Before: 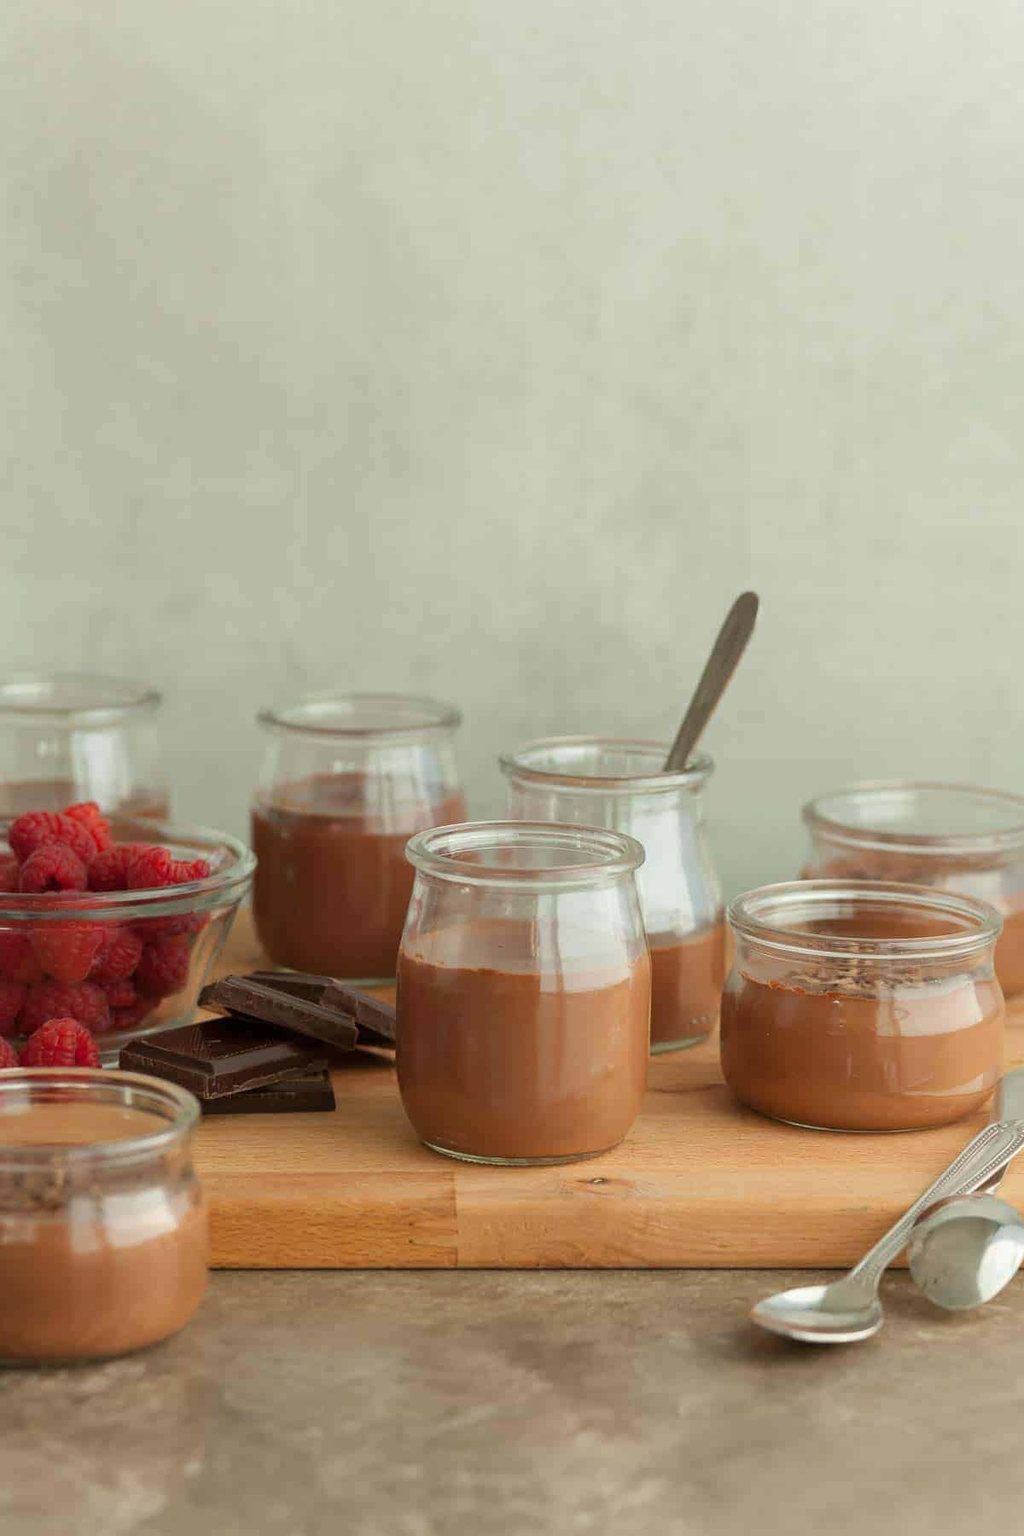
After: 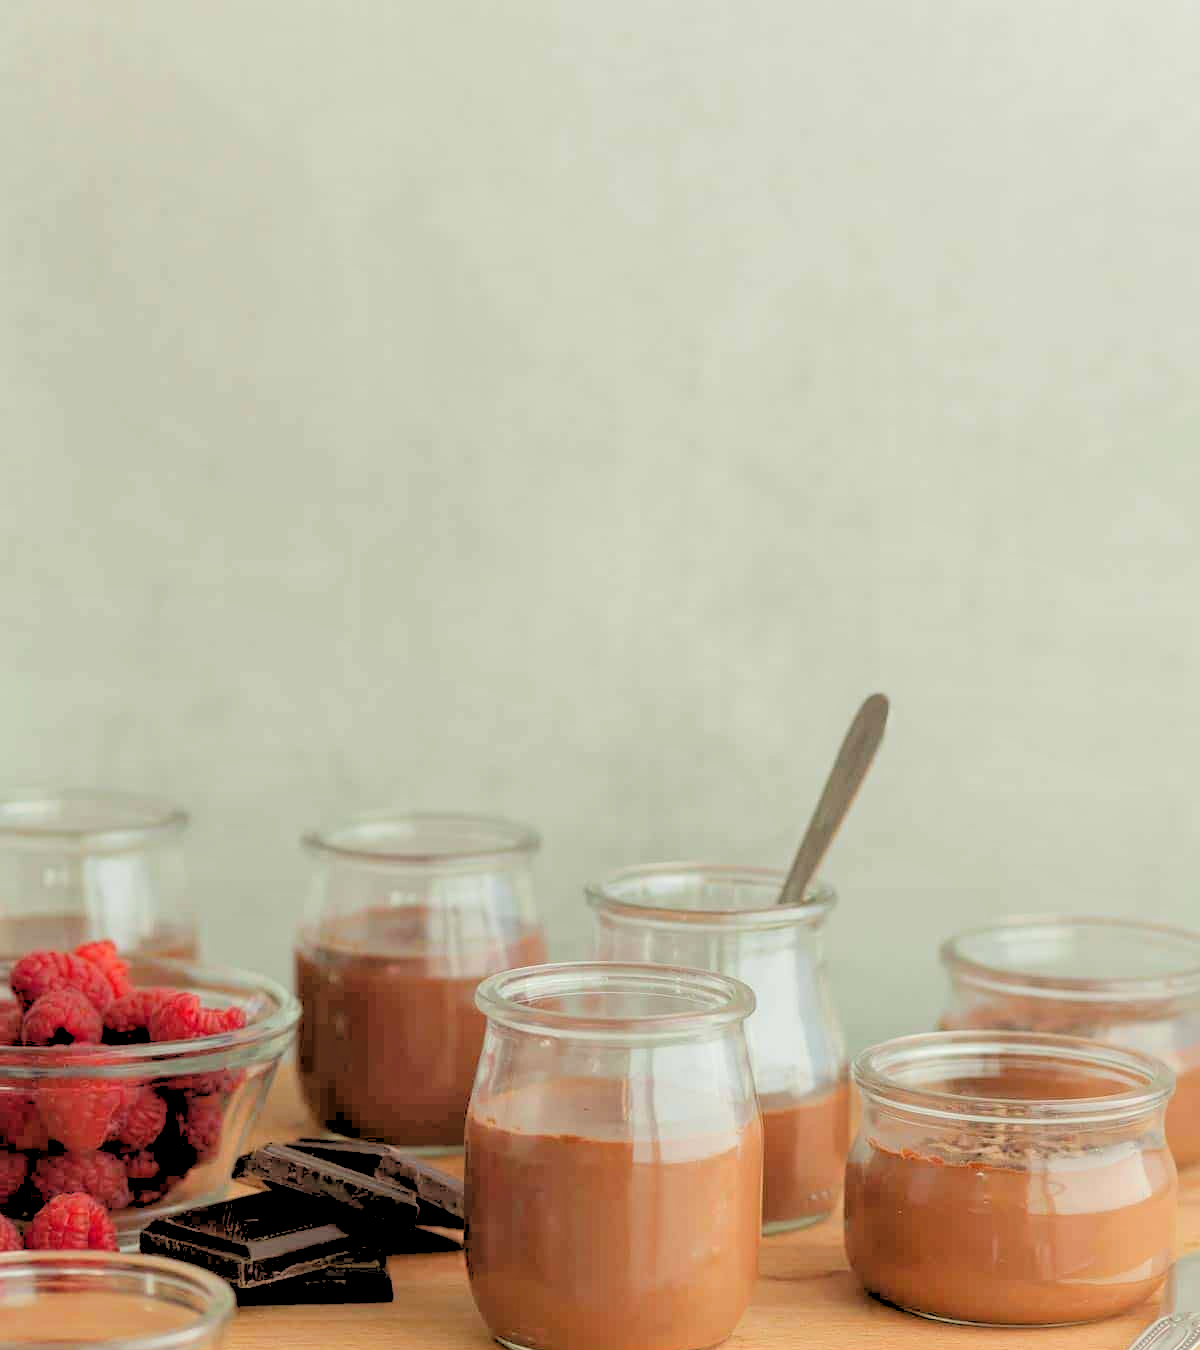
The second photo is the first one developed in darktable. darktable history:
rgb levels: levels [[0.027, 0.429, 0.996], [0, 0.5, 1], [0, 0.5, 1]]
local contrast: highlights 100%, shadows 100%, detail 120%, midtone range 0.2
color balance rgb: contrast -10%
crop: bottom 24.988%
